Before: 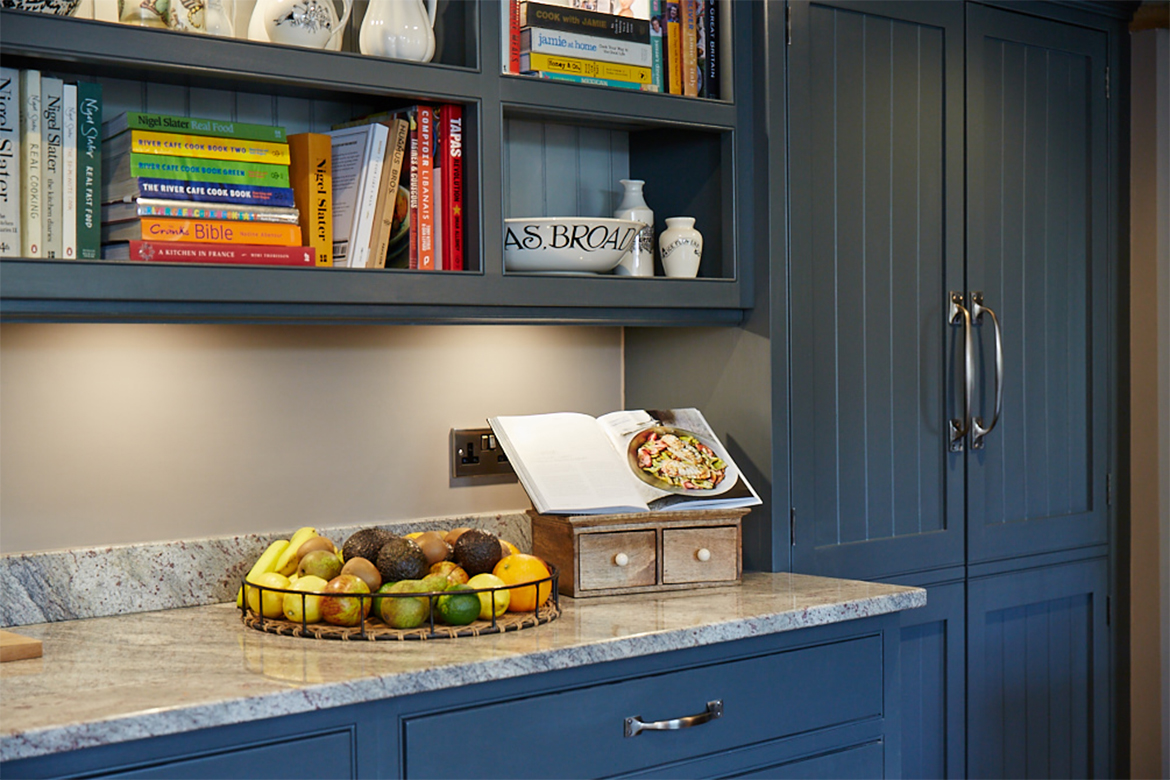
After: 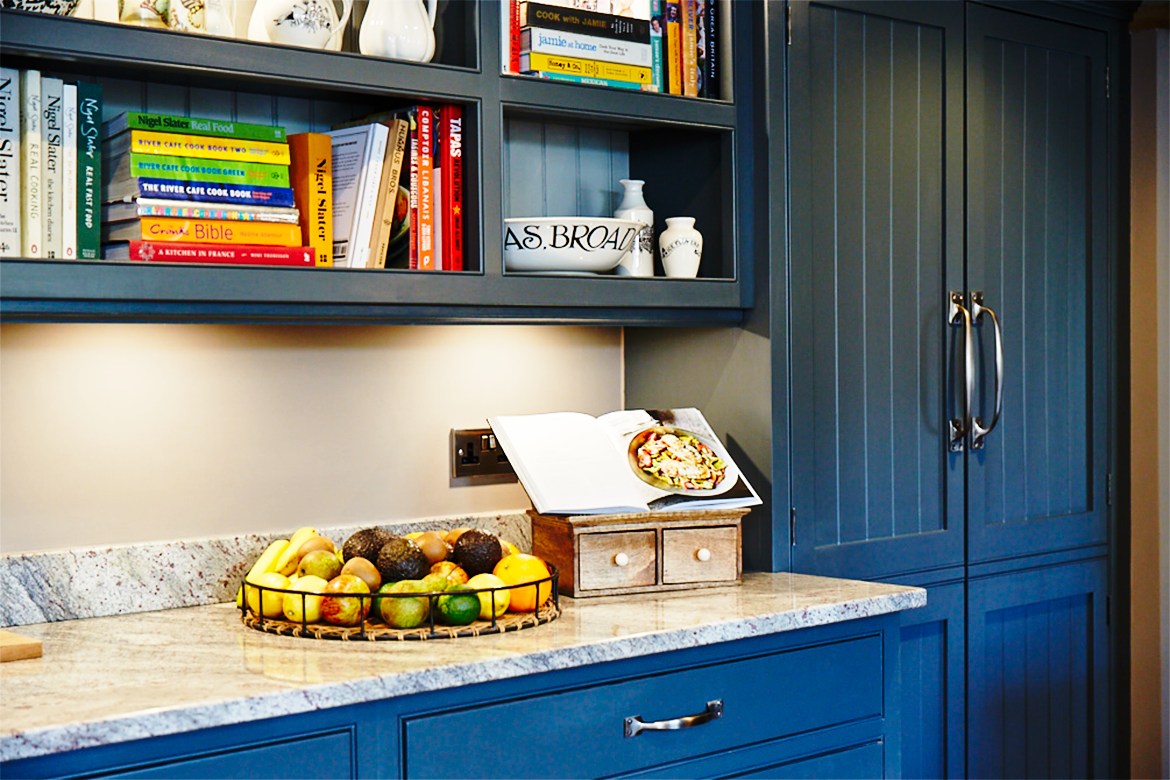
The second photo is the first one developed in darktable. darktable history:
base curve: curves: ch0 [(0, 0) (0.04, 0.03) (0.133, 0.232) (0.448, 0.748) (0.843, 0.968) (1, 1)], preserve colors none
